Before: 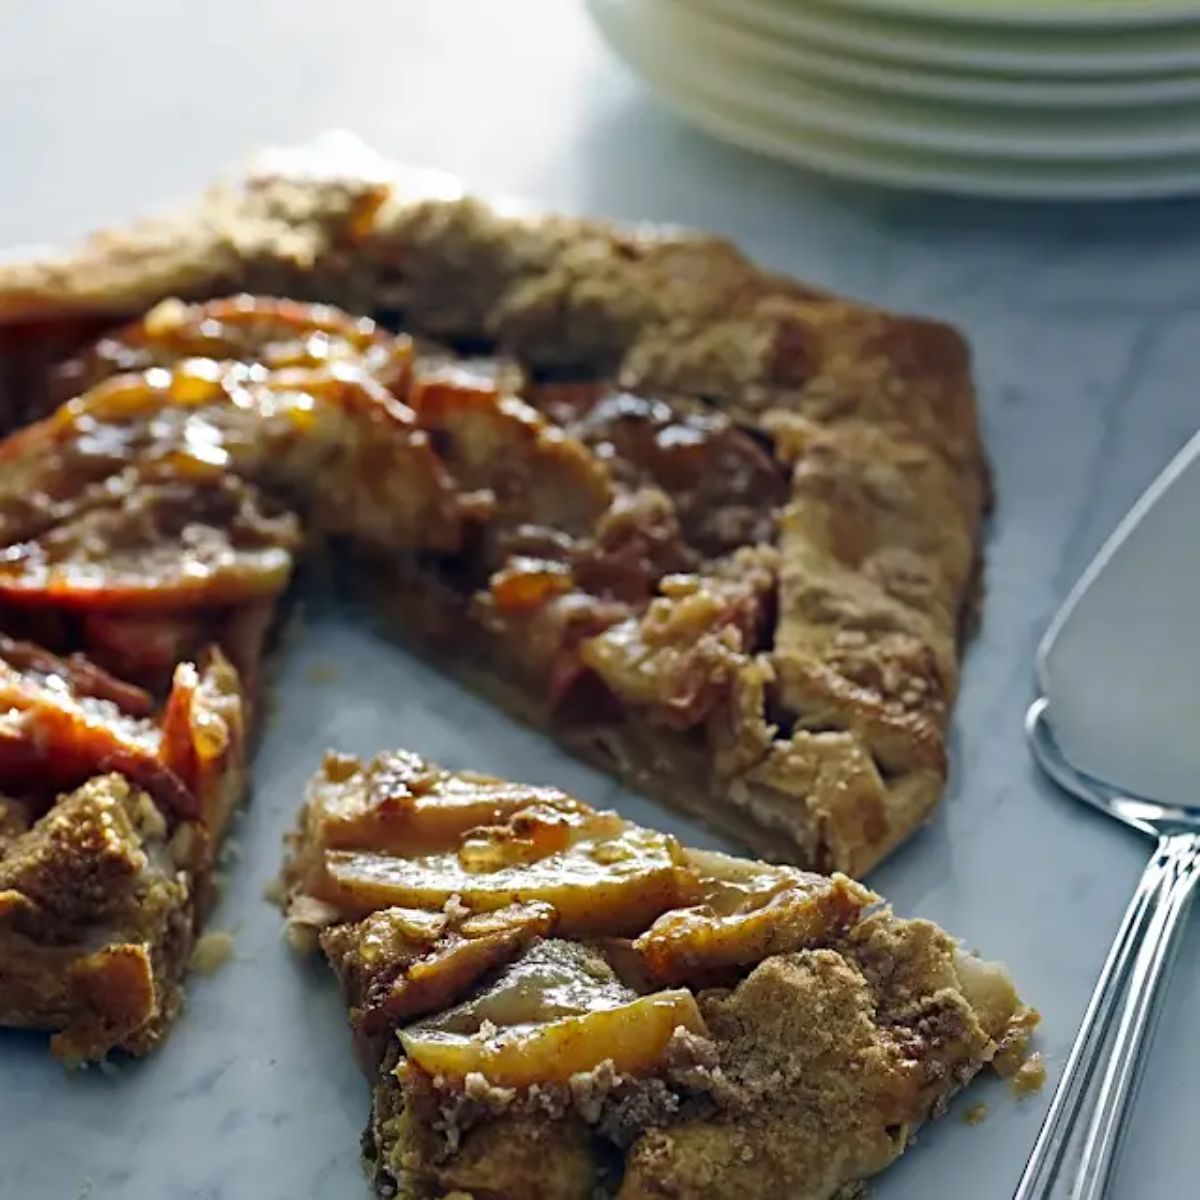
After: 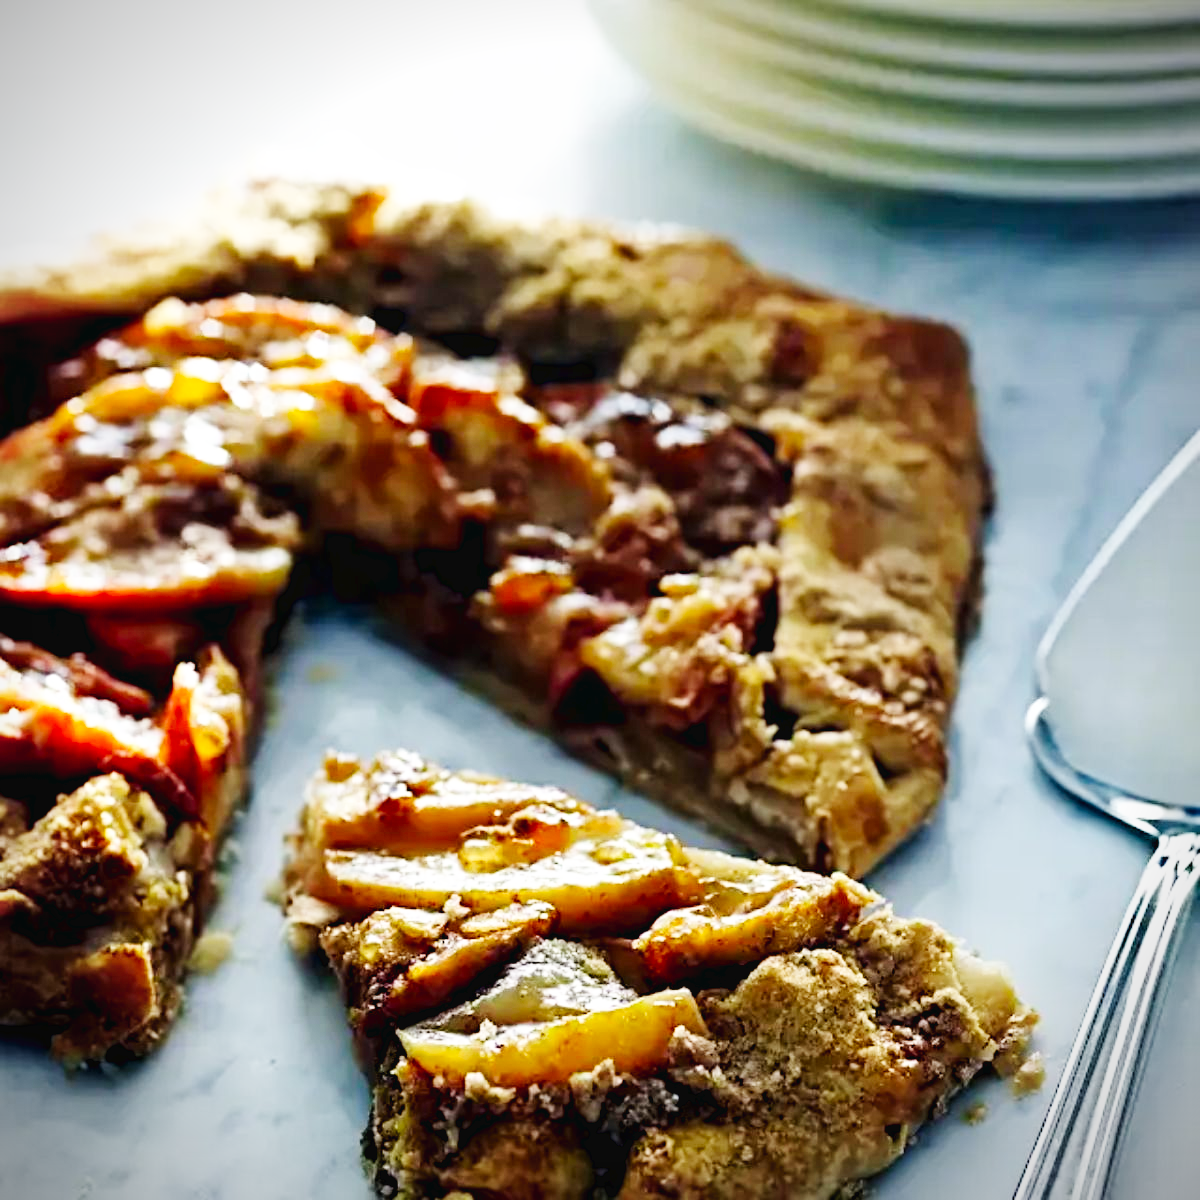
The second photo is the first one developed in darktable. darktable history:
exposure: black level correction 0.009, exposure -0.159 EV, compensate highlight preservation false
base curve: curves: ch0 [(0, 0.003) (0.001, 0.002) (0.006, 0.004) (0.02, 0.022) (0.048, 0.086) (0.094, 0.234) (0.162, 0.431) (0.258, 0.629) (0.385, 0.8) (0.548, 0.918) (0.751, 0.988) (1, 1)], preserve colors none
vignetting: fall-off start 92.6%, brightness -0.52, saturation -0.51, center (-0.012, 0)
